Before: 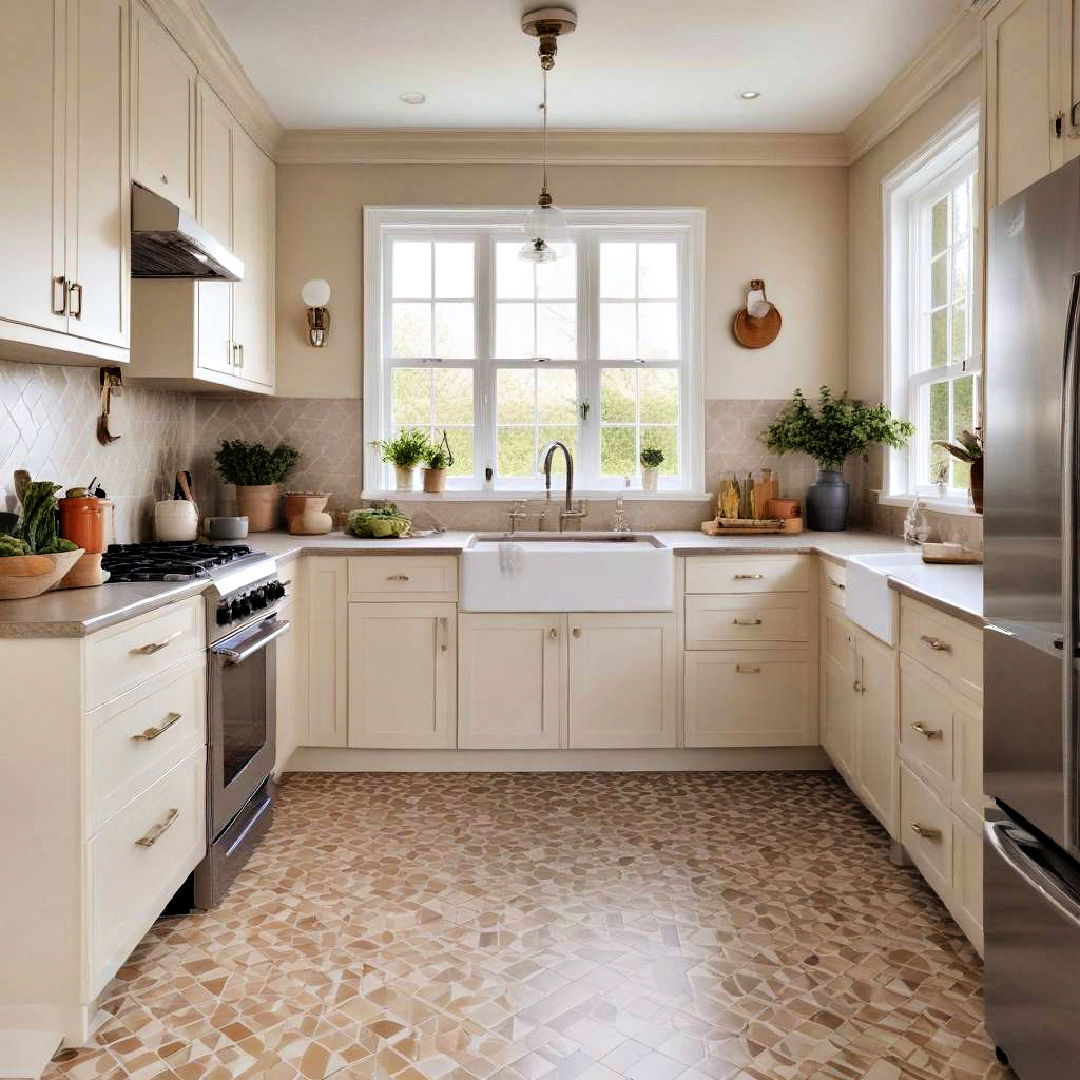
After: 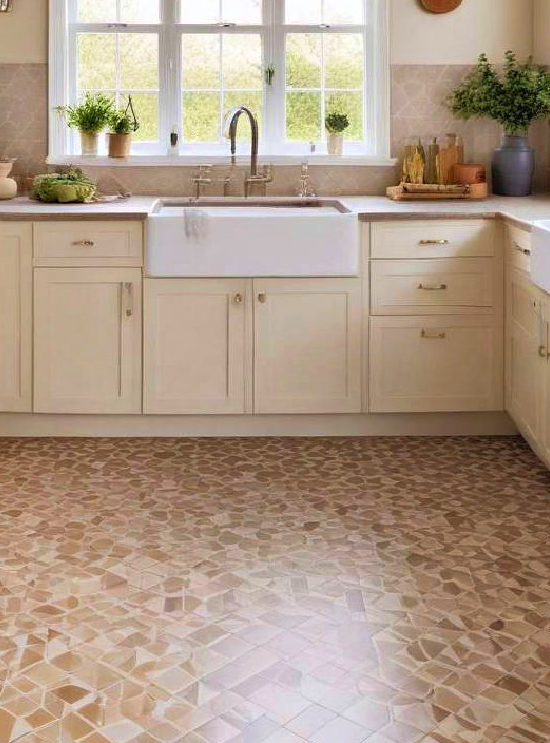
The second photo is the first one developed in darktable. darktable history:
crop and rotate: left 29.237%, top 31.152%, right 19.807%
velvia: on, module defaults
rgb curve: curves: ch0 [(0, 0) (0.072, 0.166) (0.217, 0.293) (0.414, 0.42) (1, 1)], compensate middle gray true, preserve colors basic power
